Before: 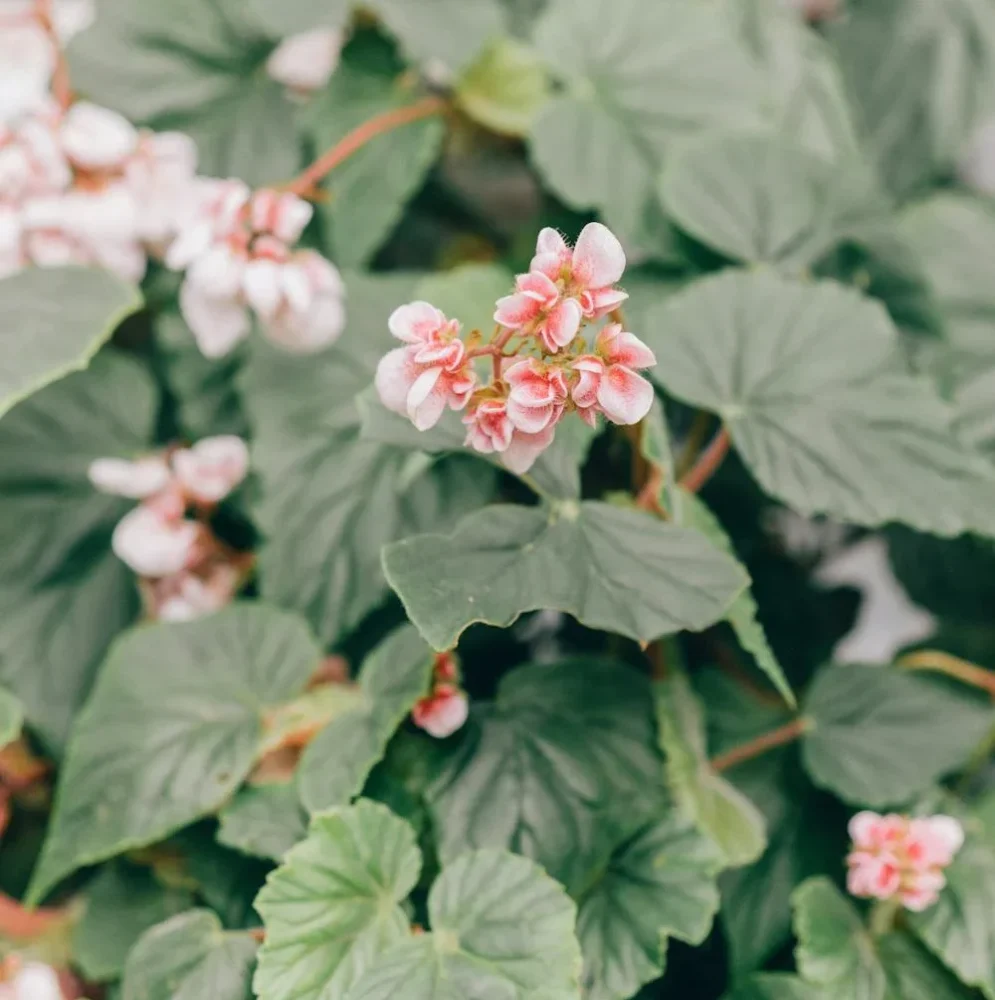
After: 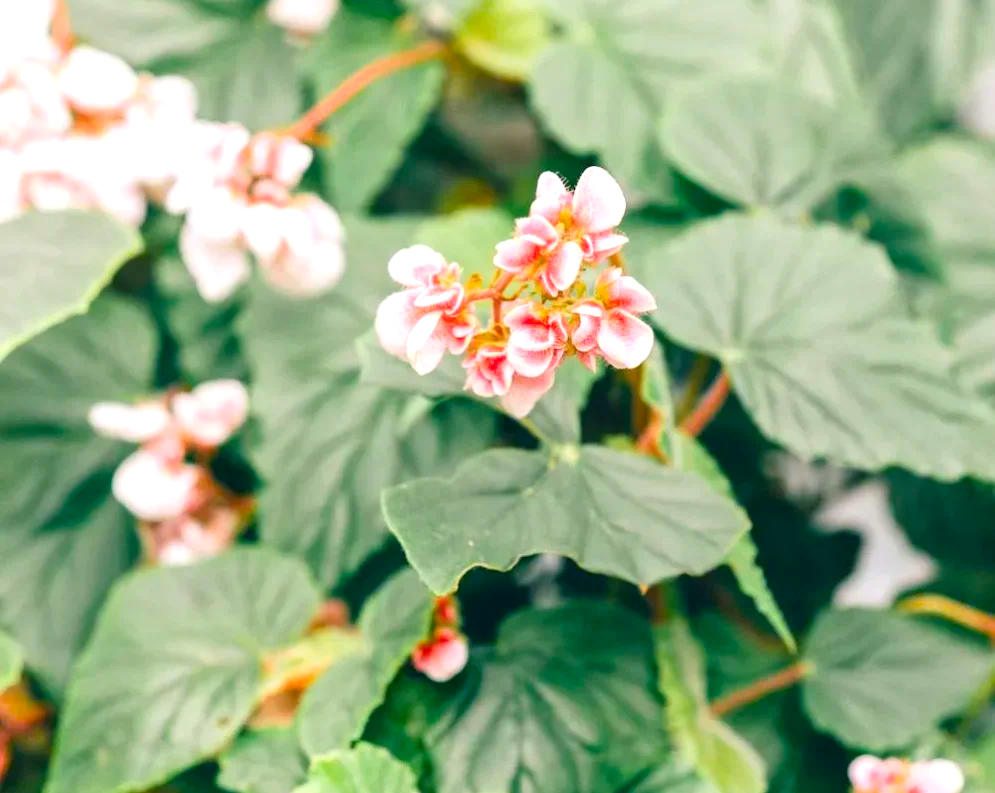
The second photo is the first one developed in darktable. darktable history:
crop and rotate: top 5.667%, bottom 14.937%
exposure: black level correction 0, exposure 0.7 EV, compensate exposure bias true, compensate highlight preservation false
levels: levels [0.018, 0.493, 1]
contrast brightness saturation: saturation 0.13
color balance rgb: perceptual saturation grading › global saturation 20%, global vibrance 20%
